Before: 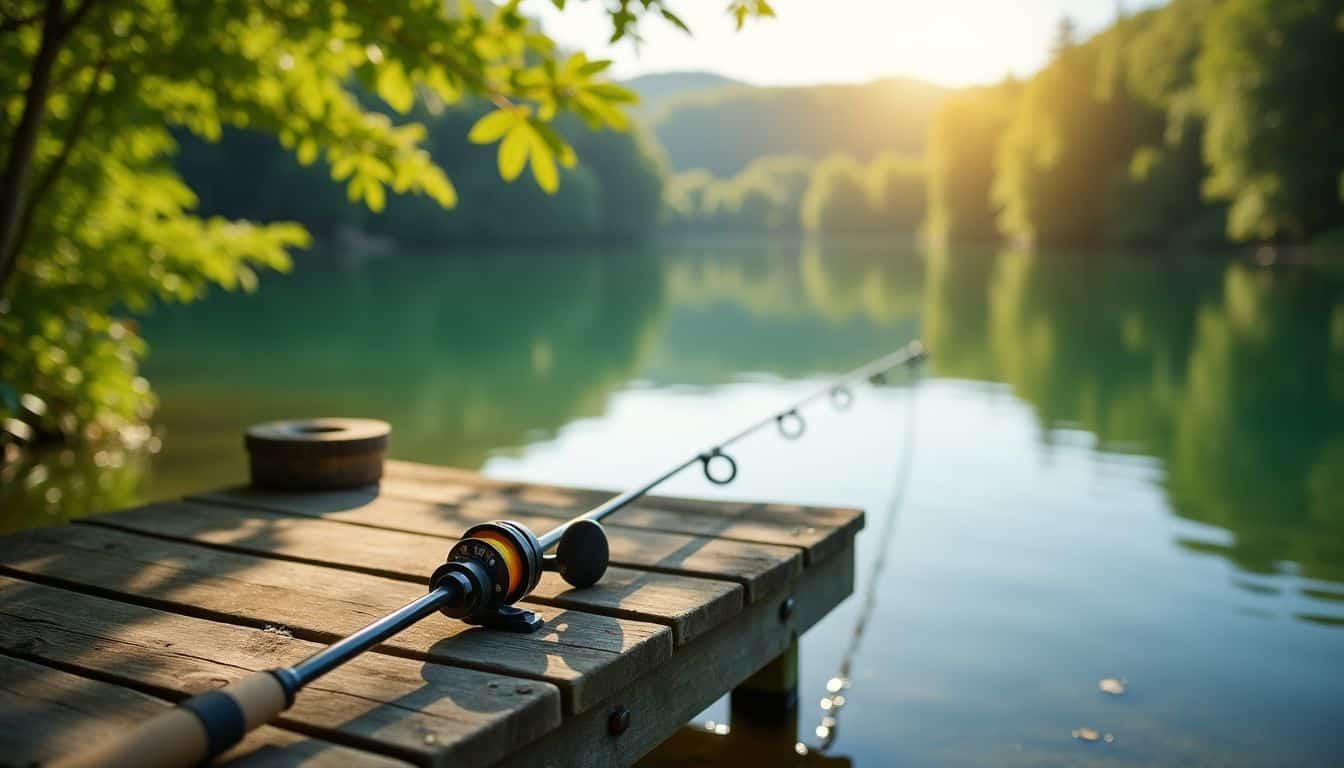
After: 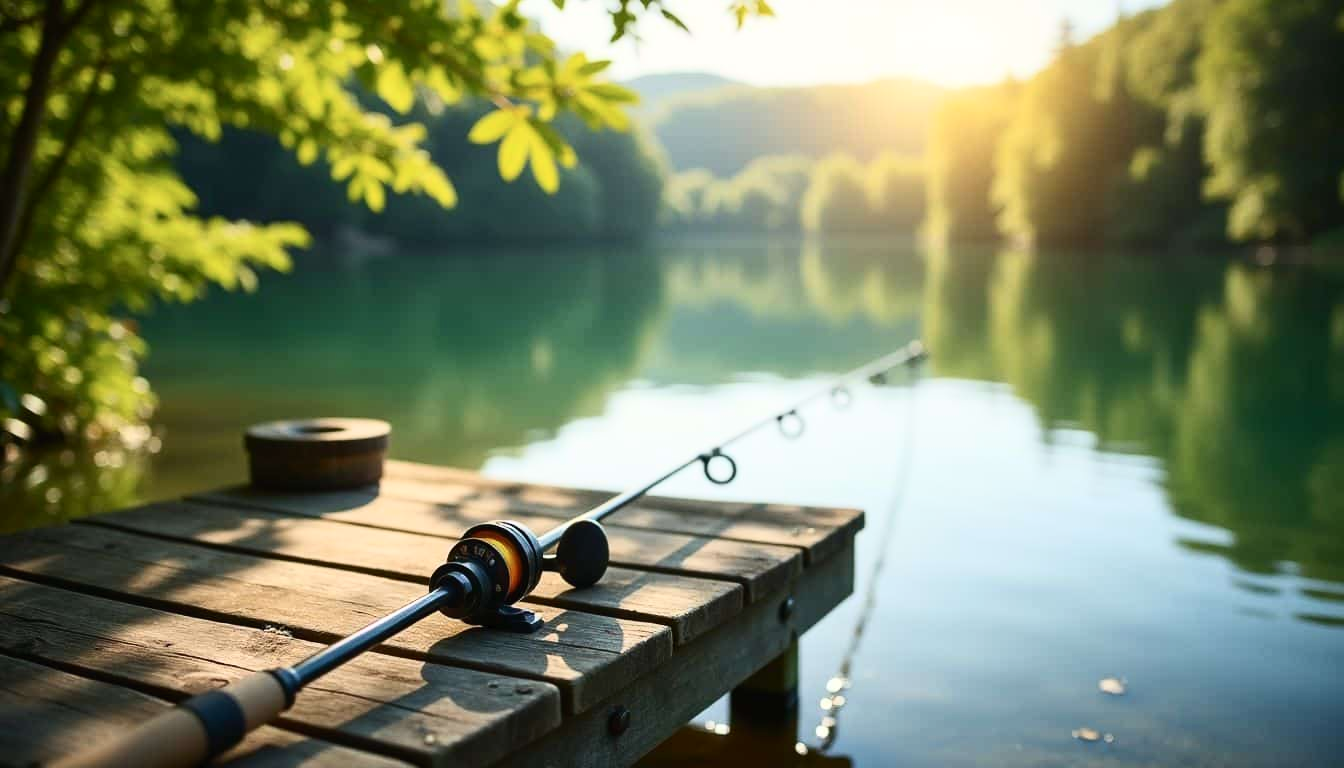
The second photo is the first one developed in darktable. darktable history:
tone curve: curves: ch0 [(0, 0) (0.003, 0.011) (0.011, 0.019) (0.025, 0.03) (0.044, 0.045) (0.069, 0.061) (0.1, 0.085) (0.136, 0.119) (0.177, 0.159) (0.224, 0.205) (0.277, 0.261) (0.335, 0.329) (0.399, 0.407) (0.468, 0.508) (0.543, 0.606) (0.623, 0.71) (0.709, 0.815) (0.801, 0.903) (0.898, 0.957) (1, 1)], color space Lab, independent channels, preserve colors none
